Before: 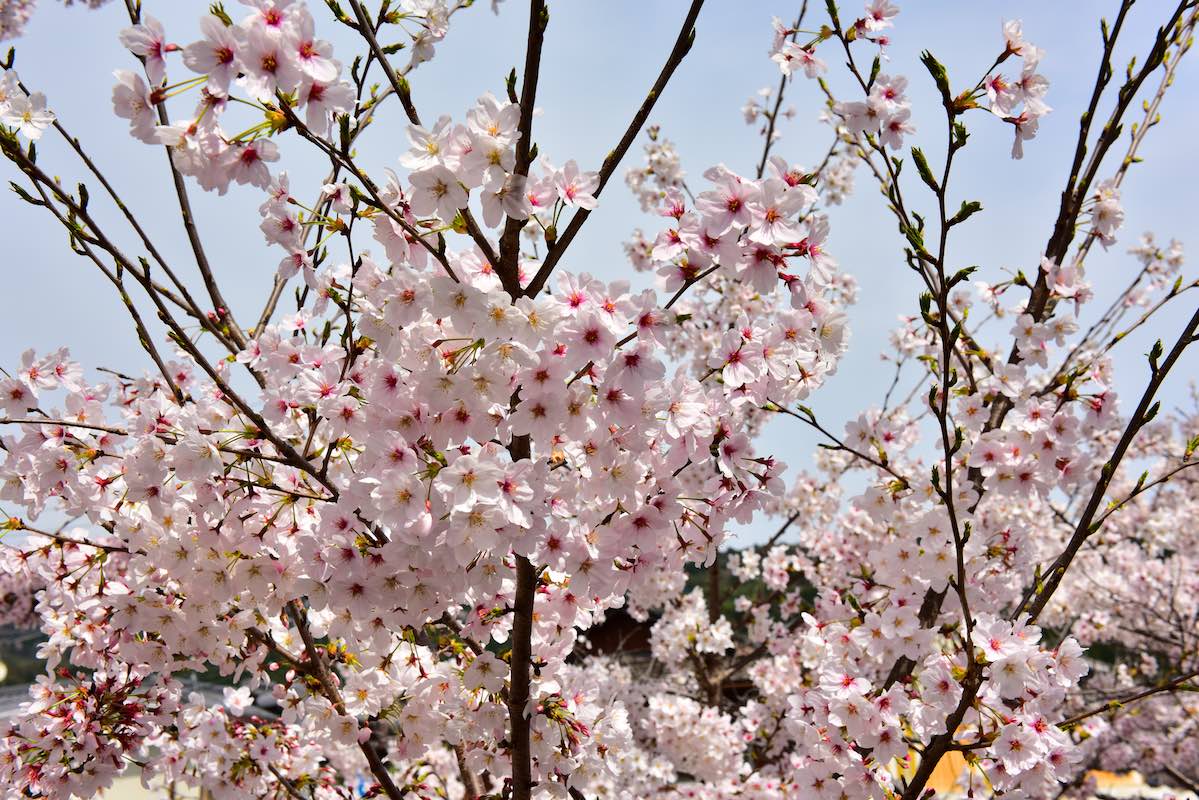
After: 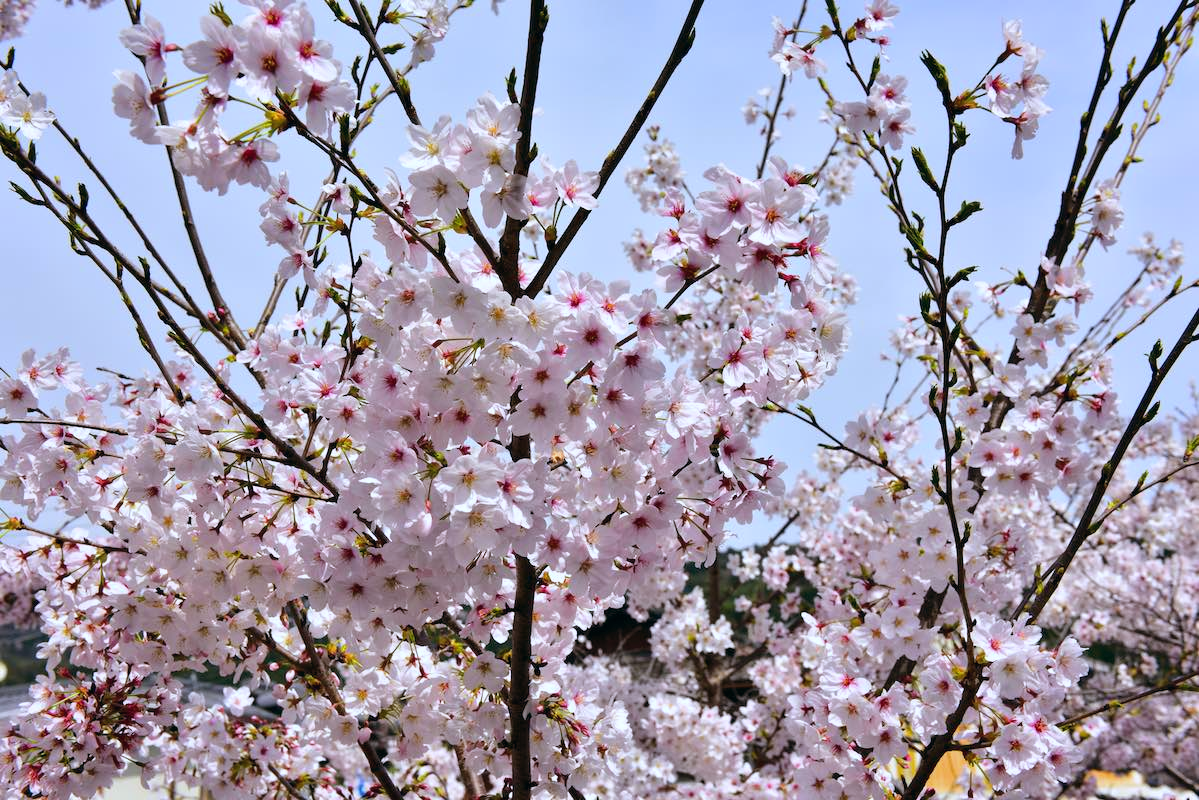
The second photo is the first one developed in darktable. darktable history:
color balance: lift [1, 0.998, 1.001, 1.002], gamma [1, 1.02, 1, 0.98], gain [1, 1.02, 1.003, 0.98]
white balance: red 0.926, green 1.003, blue 1.133
